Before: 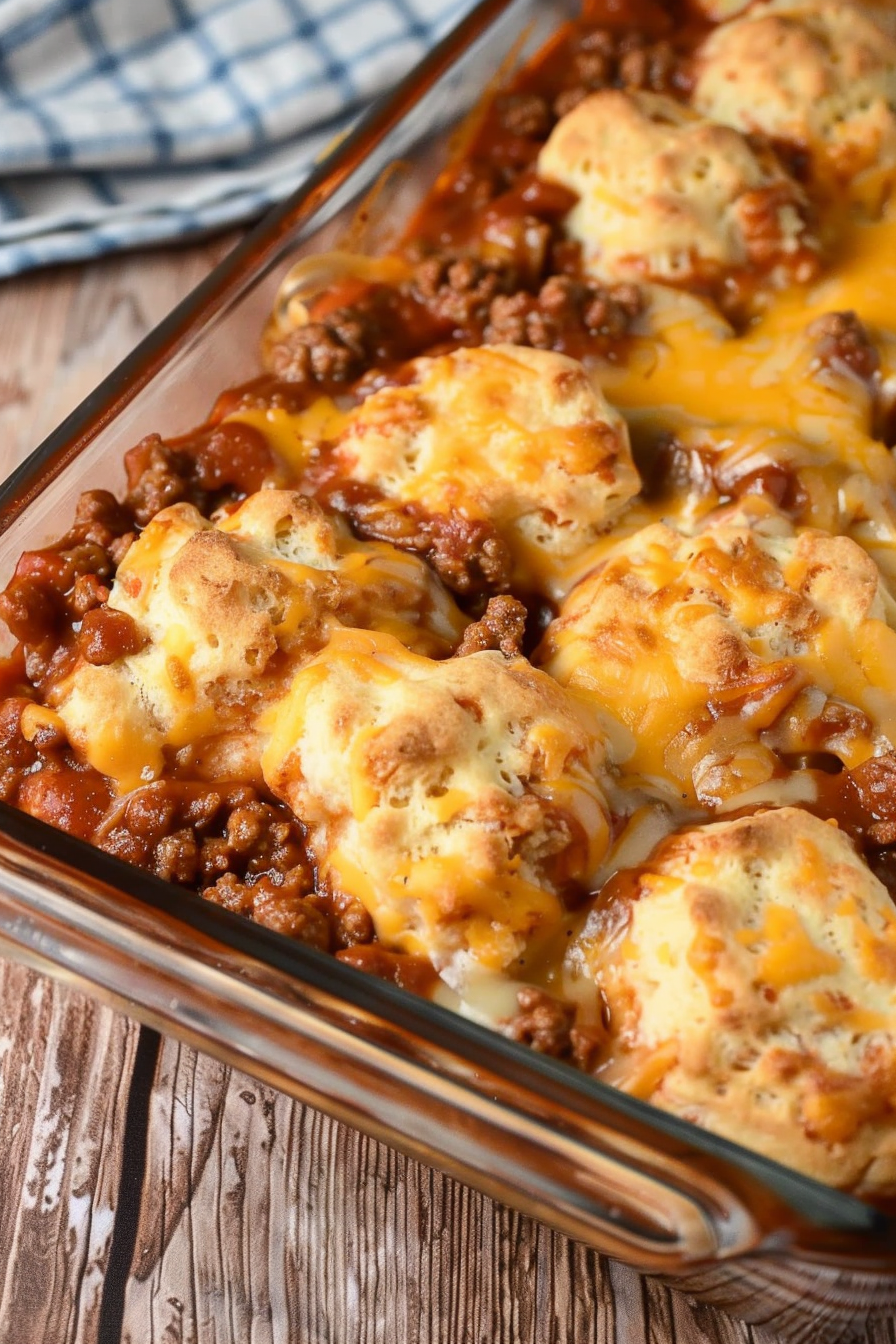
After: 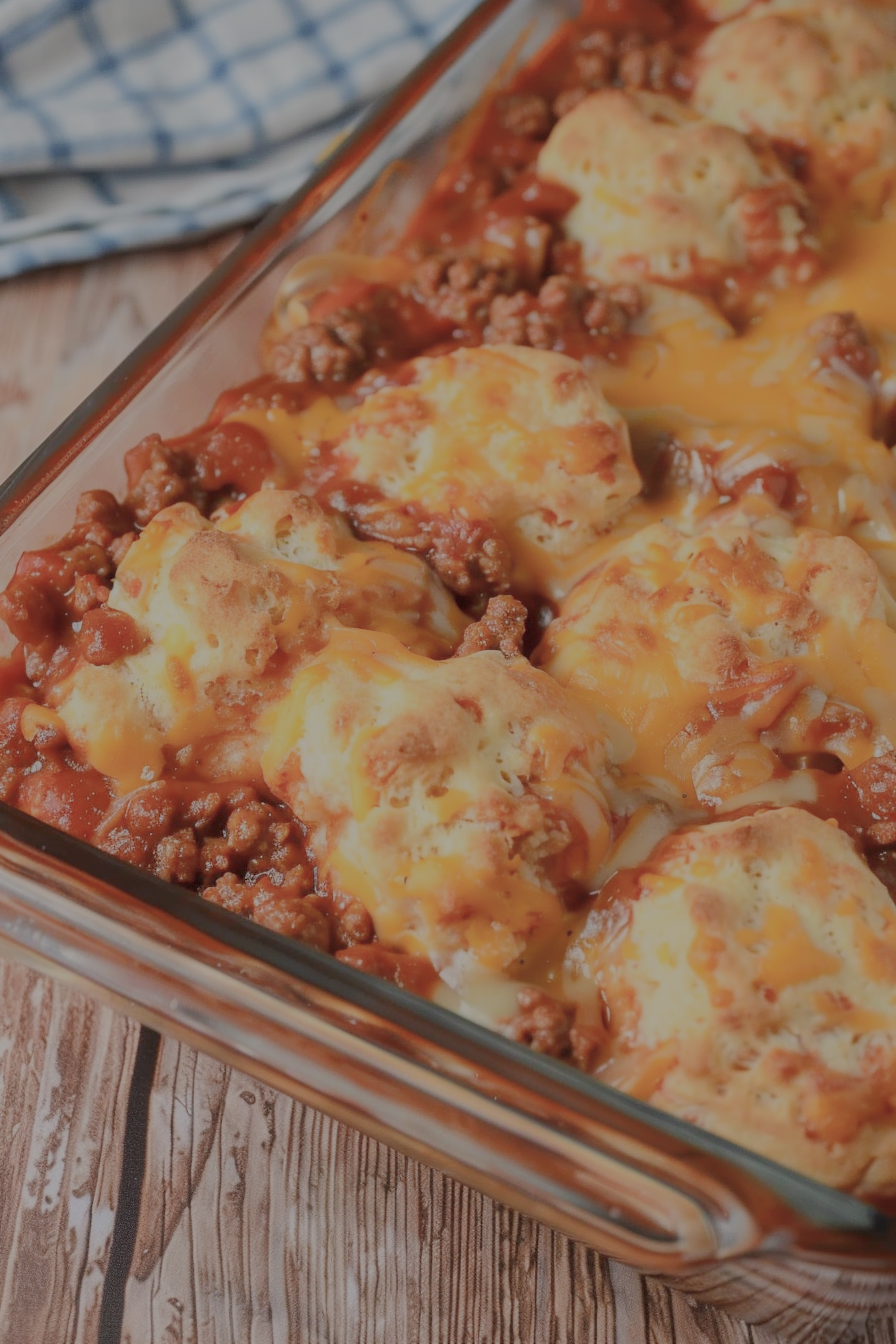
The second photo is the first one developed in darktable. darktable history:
filmic rgb: black relative exposure -13.92 EV, white relative exposure 7.97 EV, hardness 3.73, latitude 50.2%, contrast 0.514
